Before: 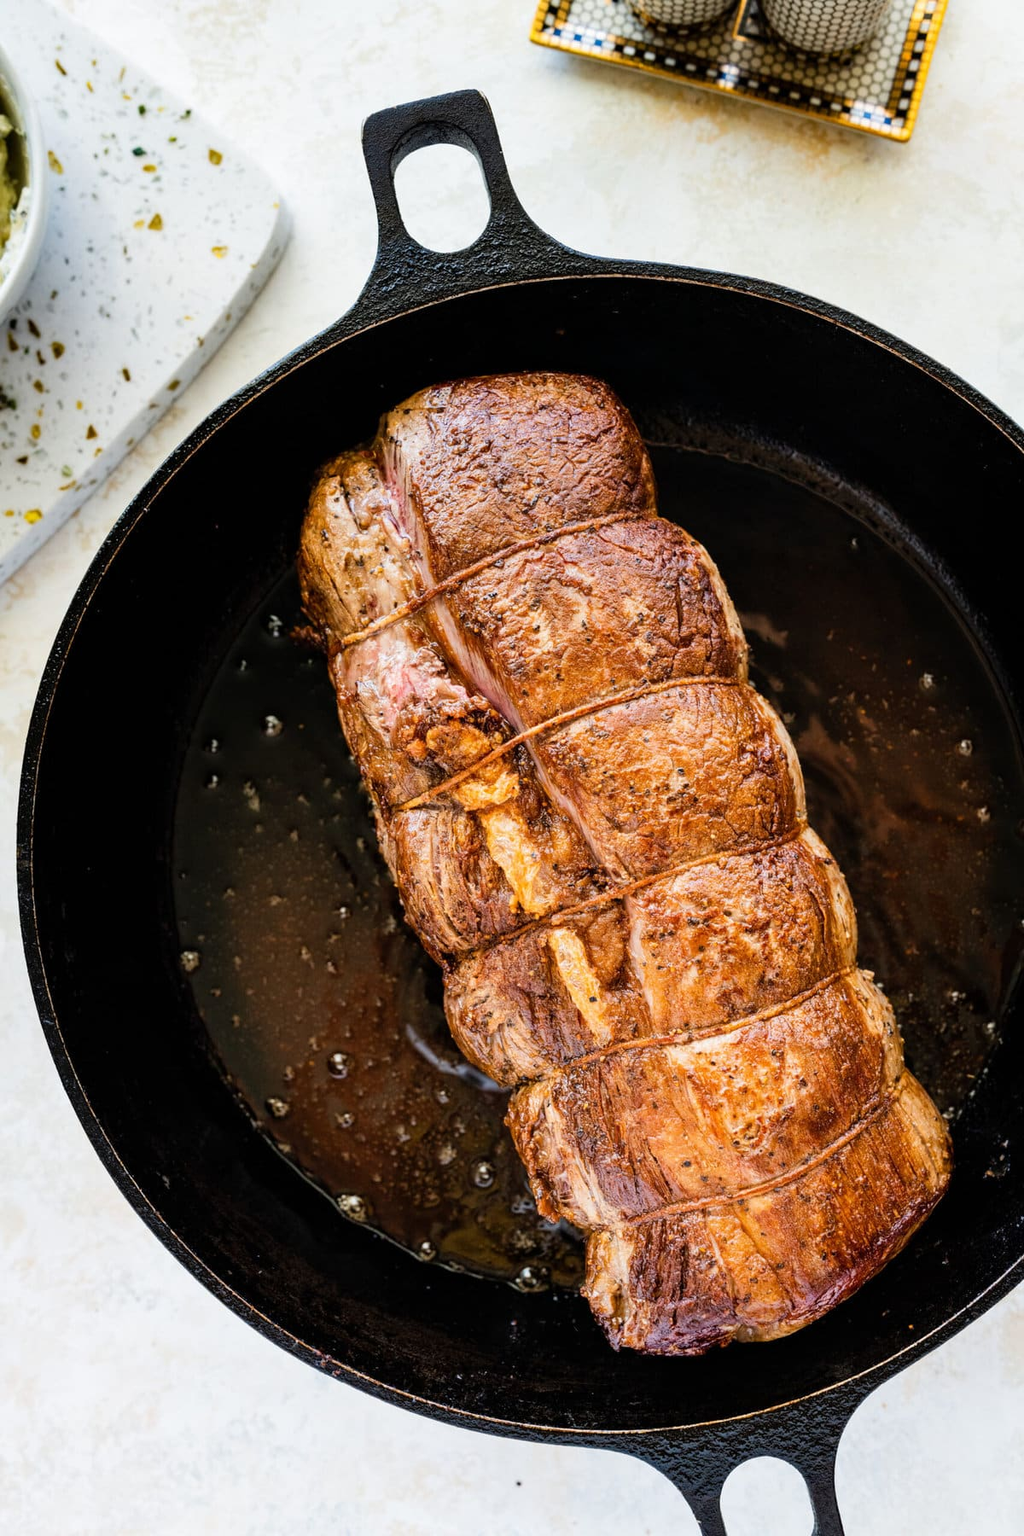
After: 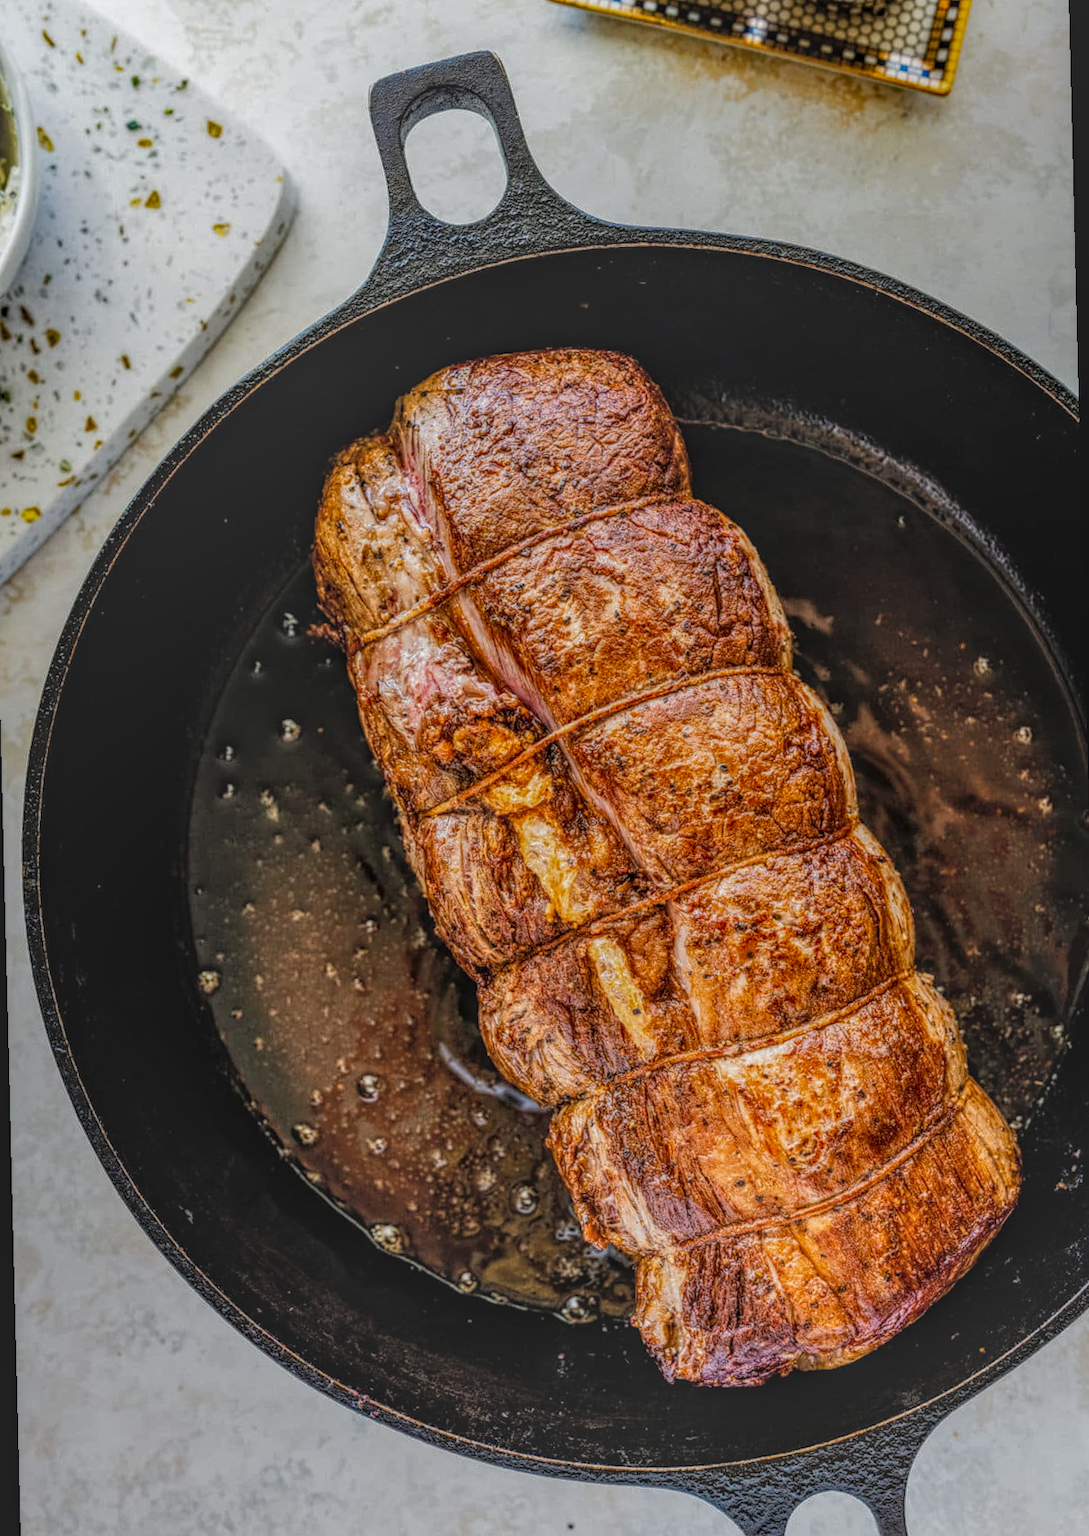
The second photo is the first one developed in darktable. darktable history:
rotate and perspective: rotation -1.42°, crop left 0.016, crop right 0.984, crop top 0.035, crop bottom 0.965
shadows and highlights: shadows 37.27, highlights -28.18, soften with gaussian
local contrast: highlights 20%, shadows 30%, detail 200%, midtone range 0.2
